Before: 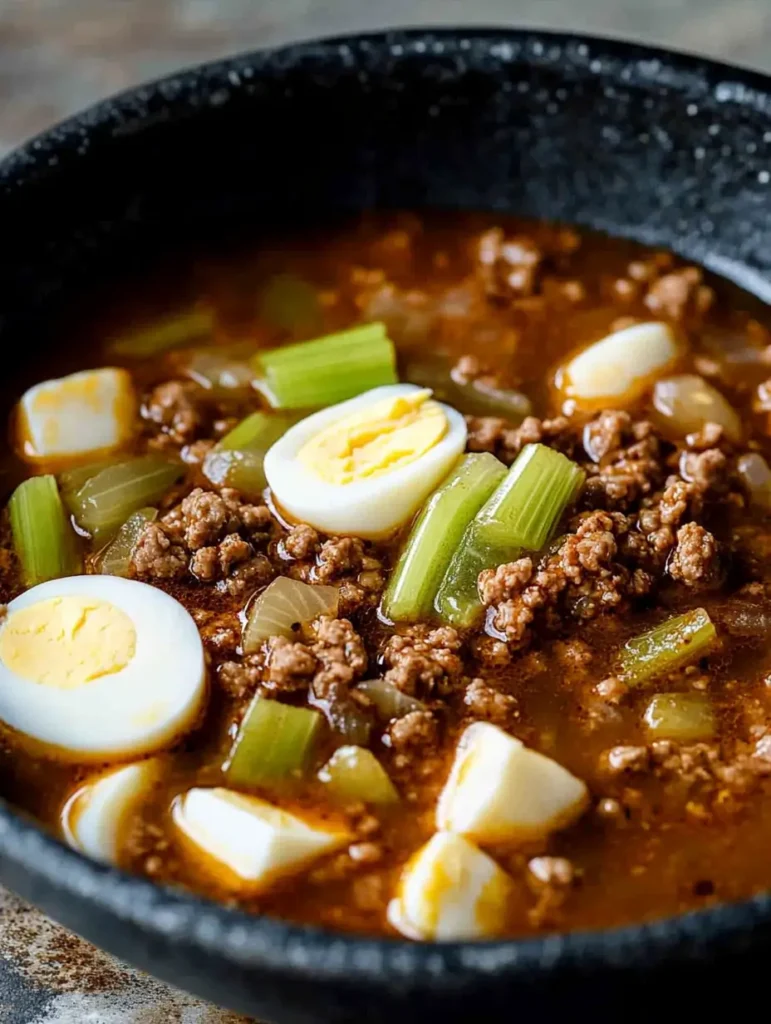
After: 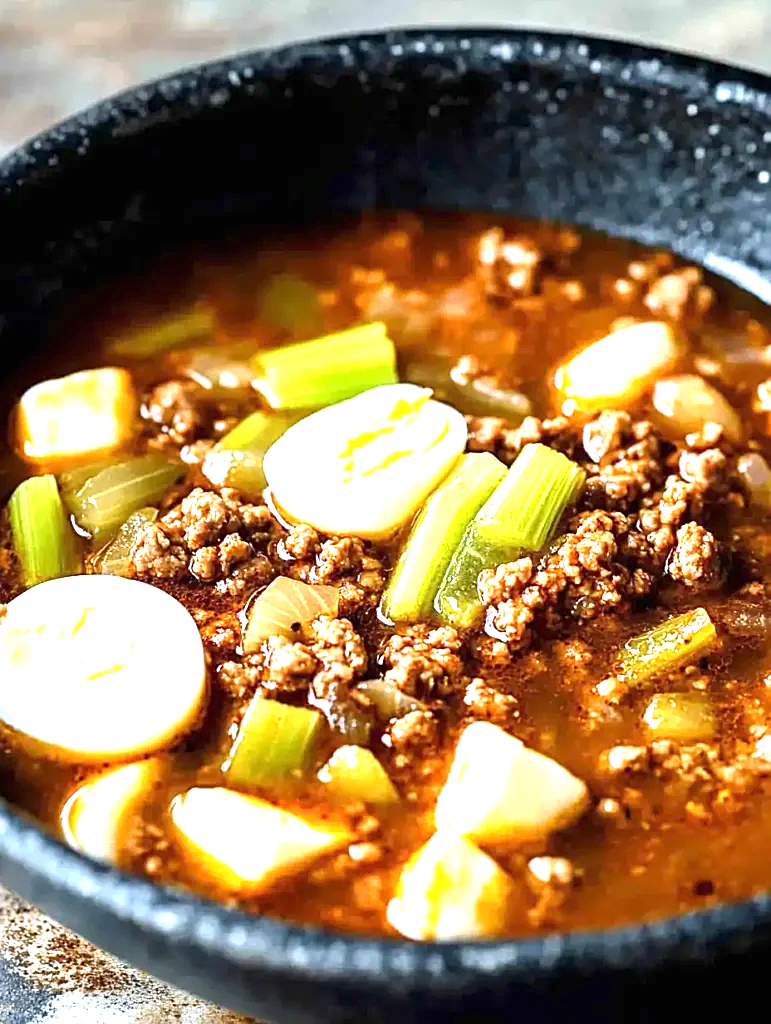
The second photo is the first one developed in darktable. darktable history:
exposure: black level correction 0, exposure 1.6 EV, compensate exposure bias true, compensate highlight preservation false
sharpen: on, module defaults
